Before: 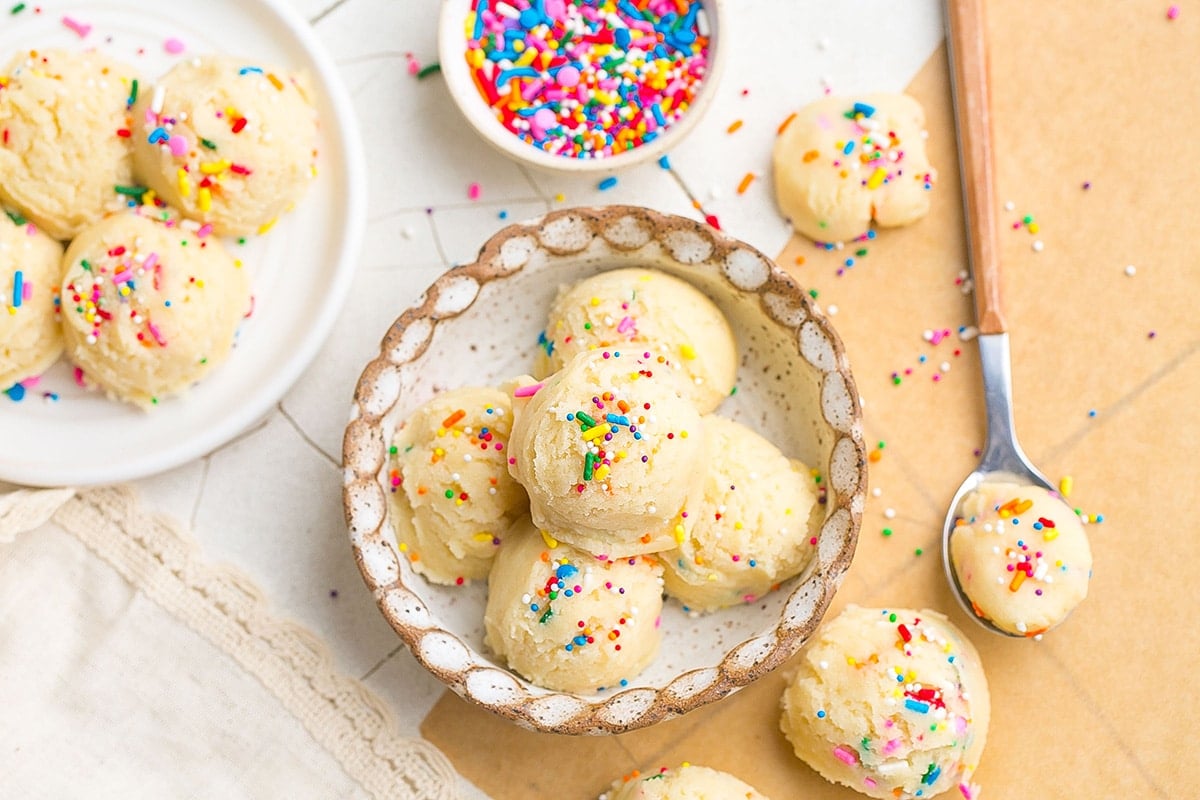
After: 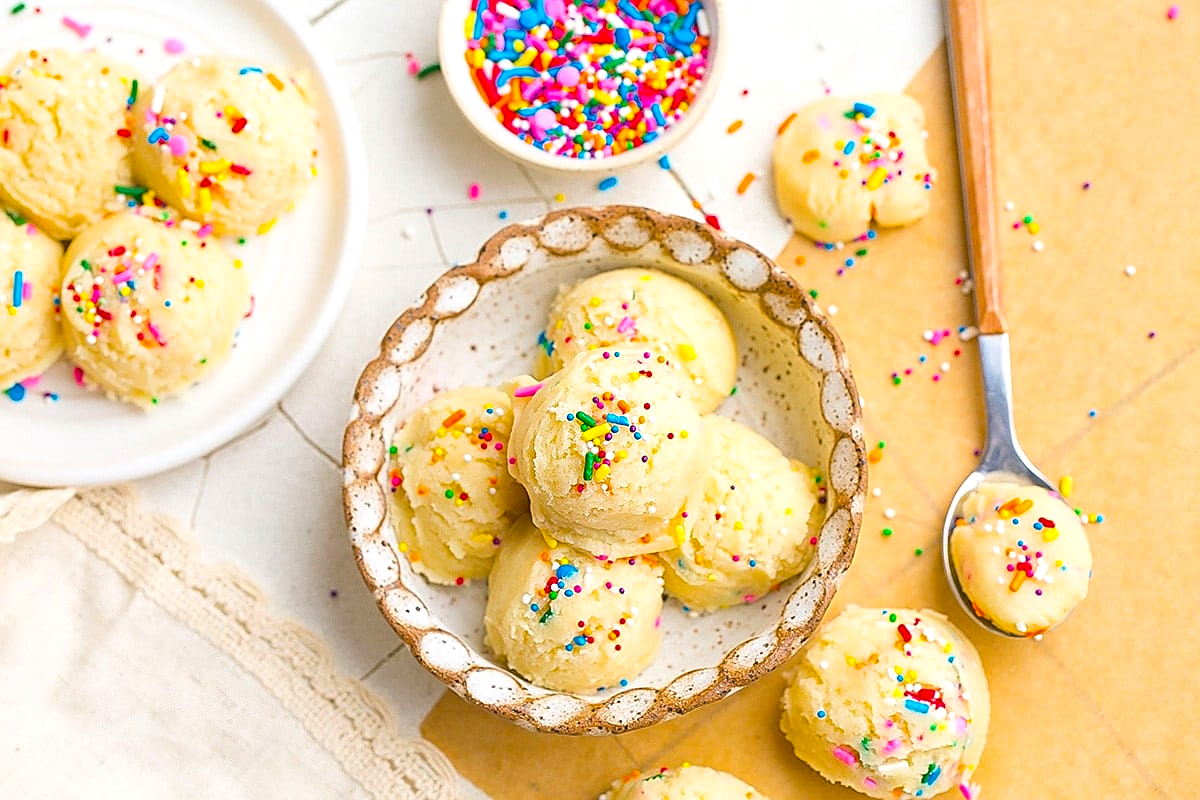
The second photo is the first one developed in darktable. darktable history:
sharpen: on, module defaults
color balance rgb: perceptual saturation grading › global saturation 30.682%, perceptual brilliance grading › global brilliance 3.275%
